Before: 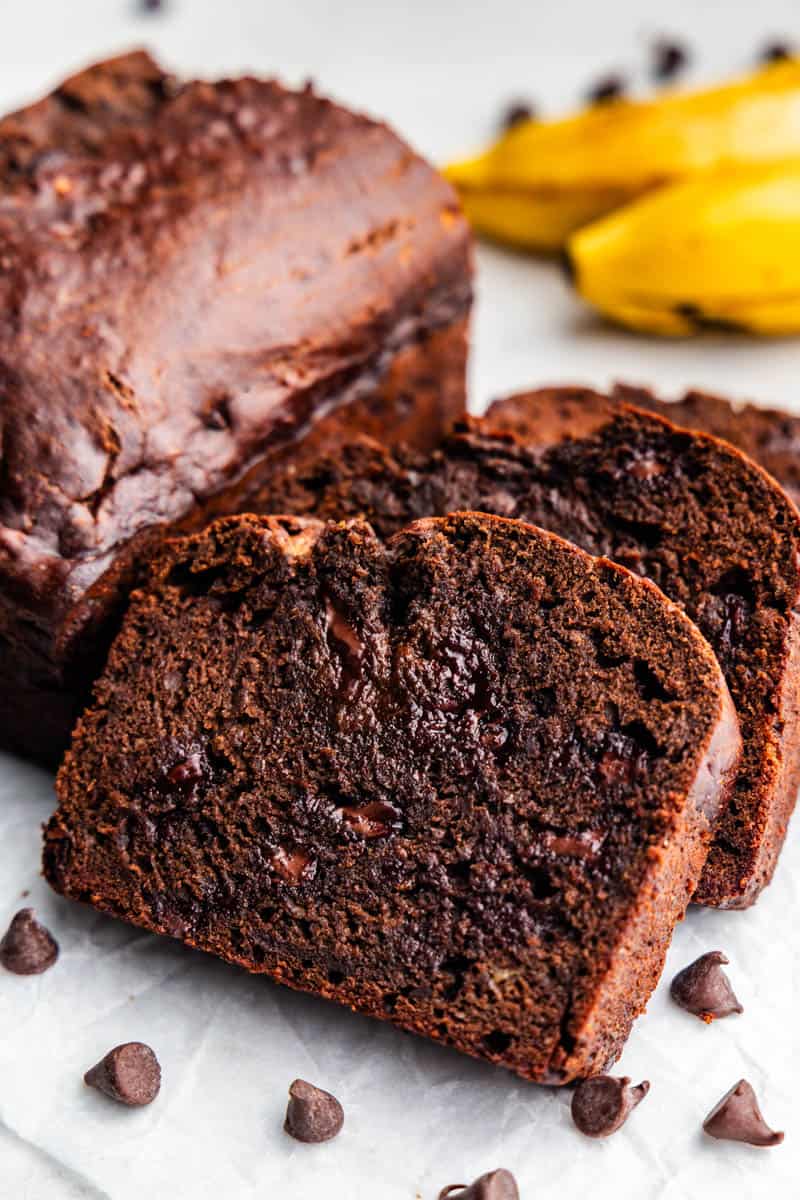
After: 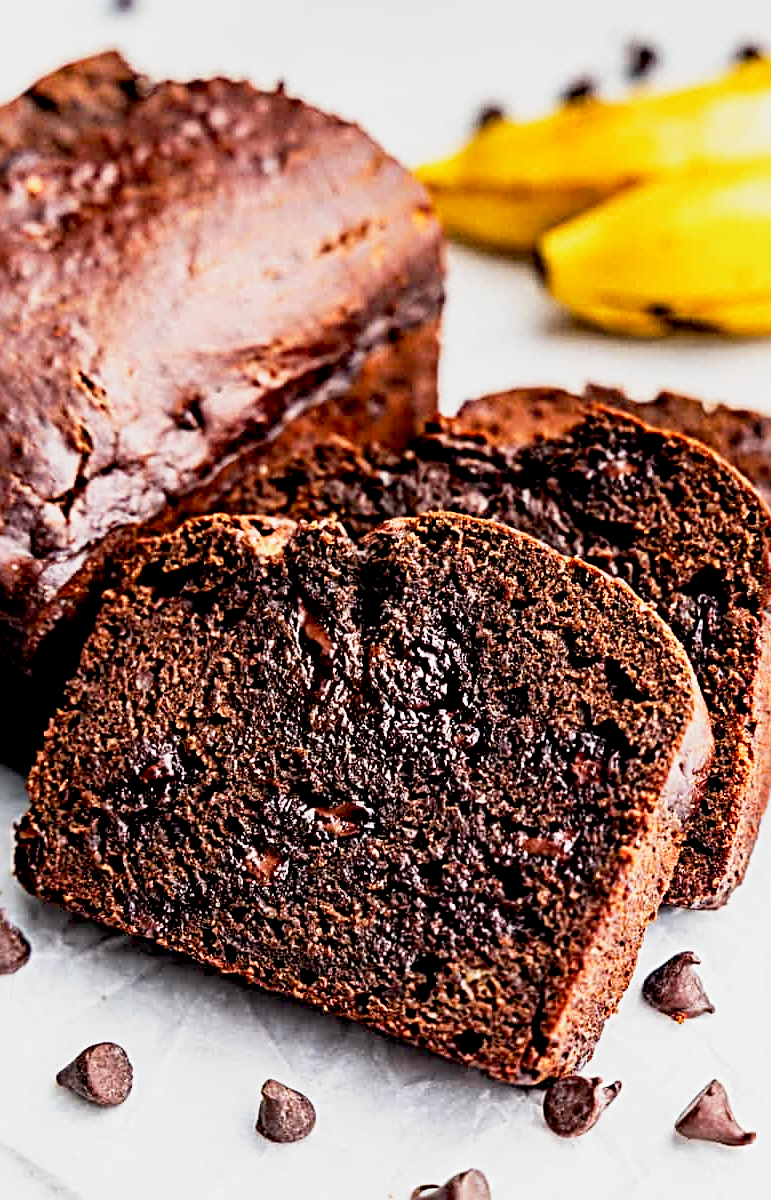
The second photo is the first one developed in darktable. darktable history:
sharpen: radius 3.703, amount 0.931
crop and rotate: left 3.5%
exposure: black level correction 0.009, compensate exposure bias true, compensate highlight preservation false
base curve: curves: ch0 [(0, 0) (0.088, 0.125) (0.176, 0.251) (0.354, 0.501) (0.613, 0.749) (1, 0.877)], preserve colors none
